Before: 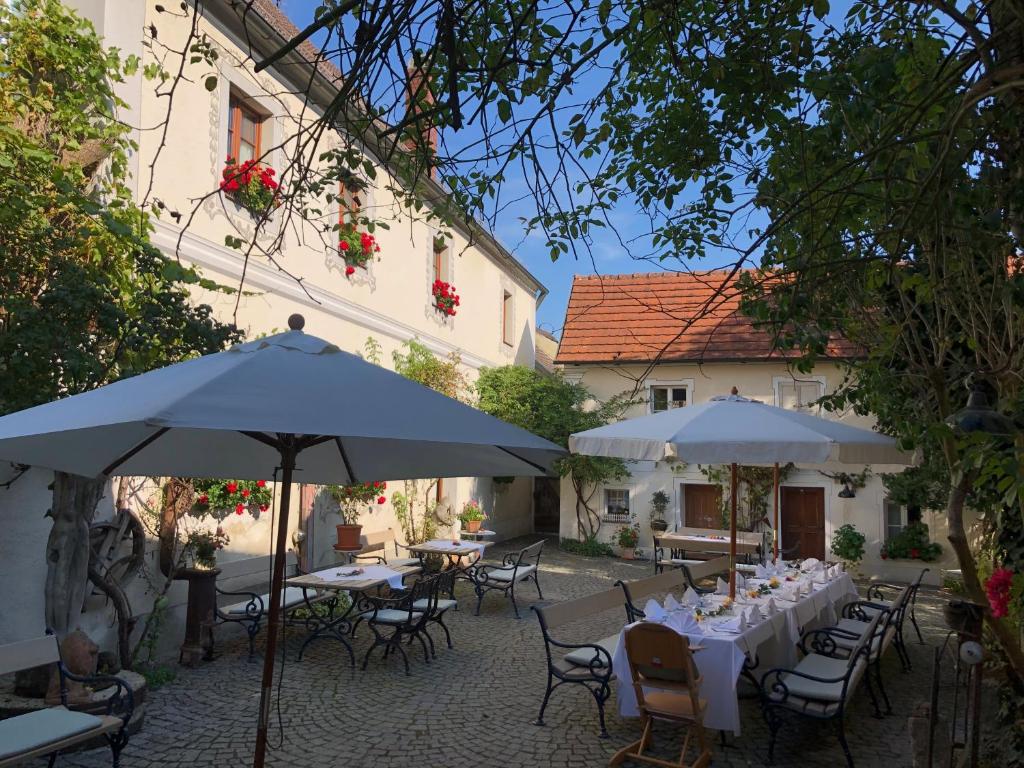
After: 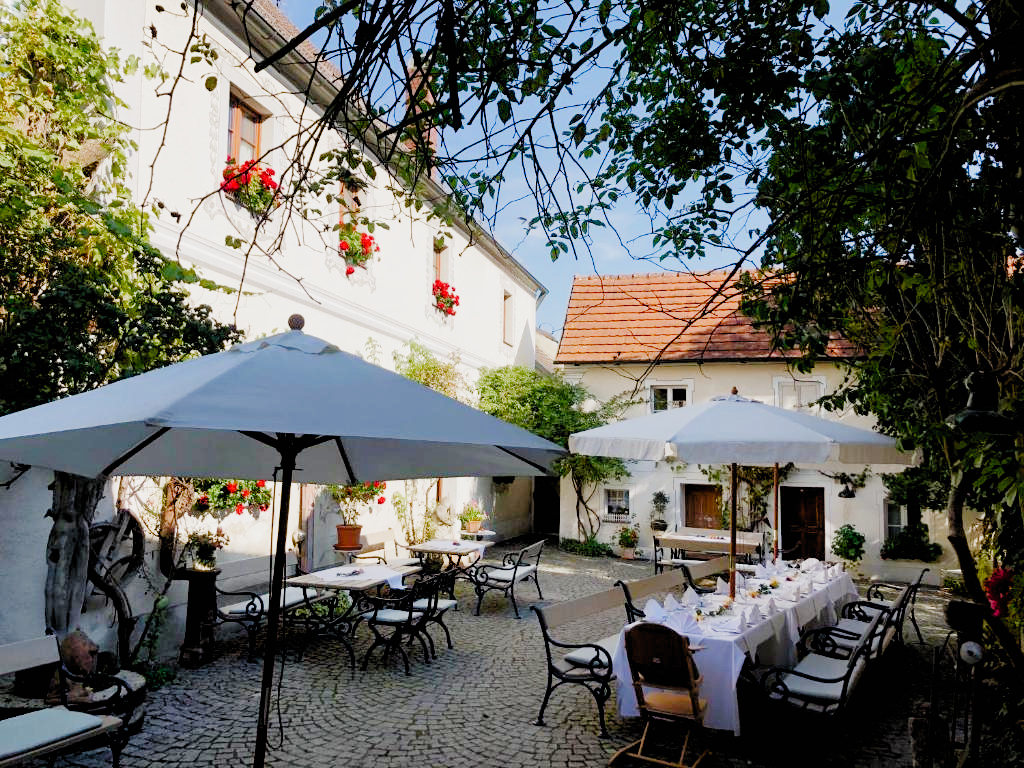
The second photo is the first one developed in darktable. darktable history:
exposure: black level correction 0, exposure 1.1 EV, compensate exposure bias true, compensate highlight preservation false
filmic rgb: black relative exposure -2.85 EV, white relative exposure 4.56 EV, hardness 1.77, contrast 1.25, preserve chrominance no, color science v5 (2021)
